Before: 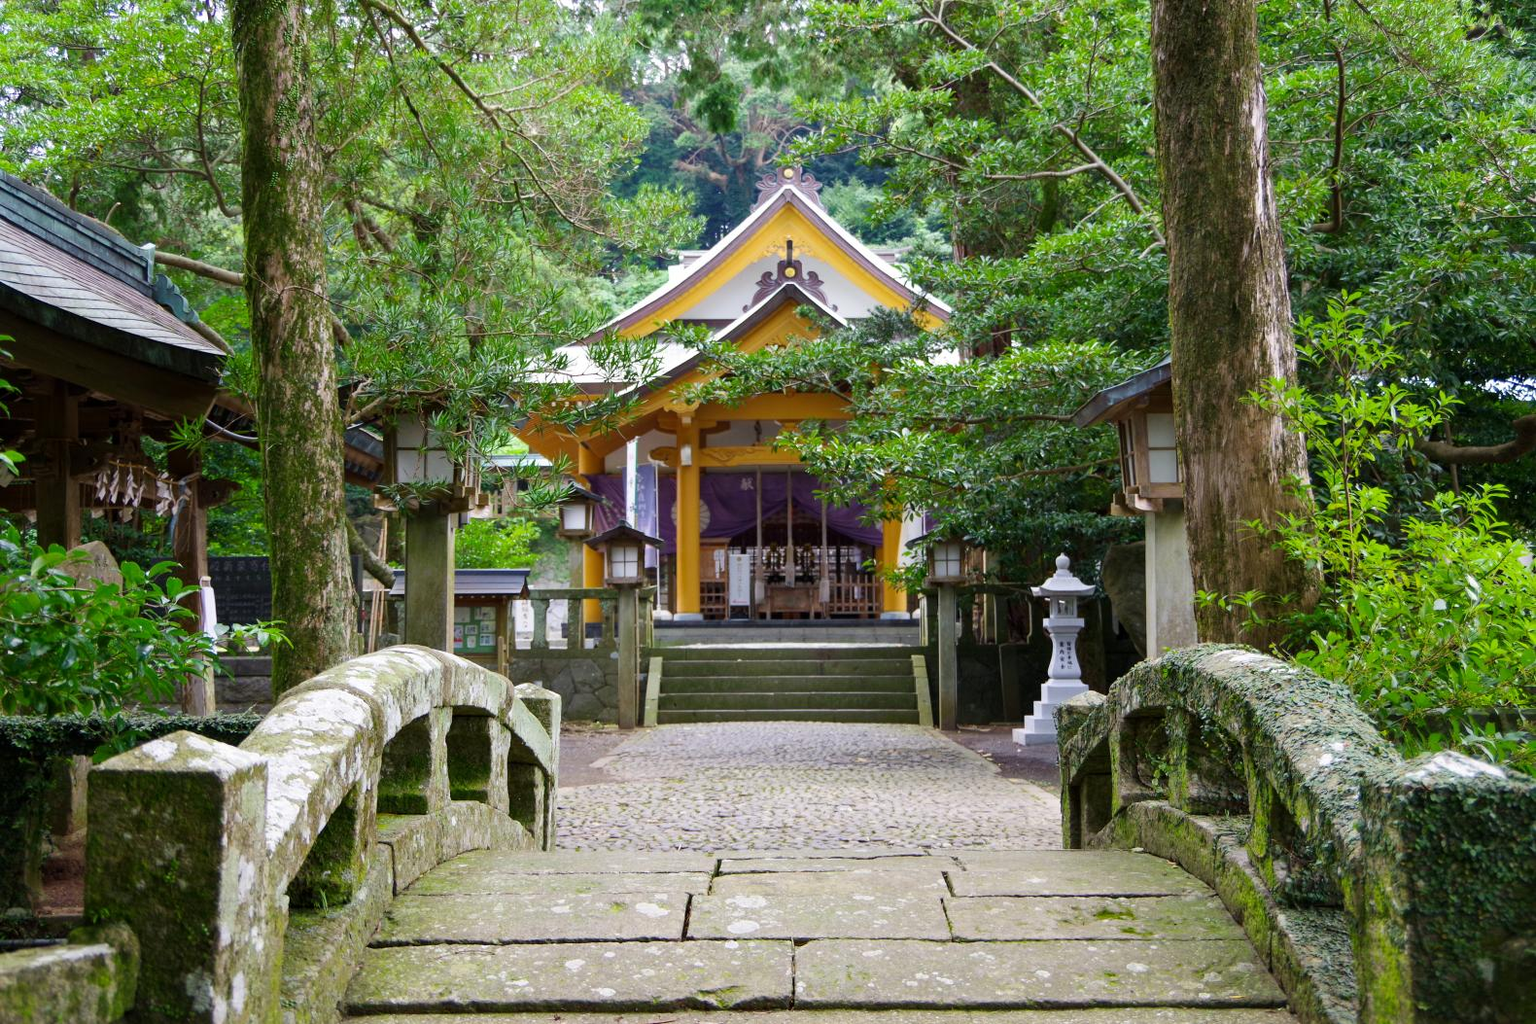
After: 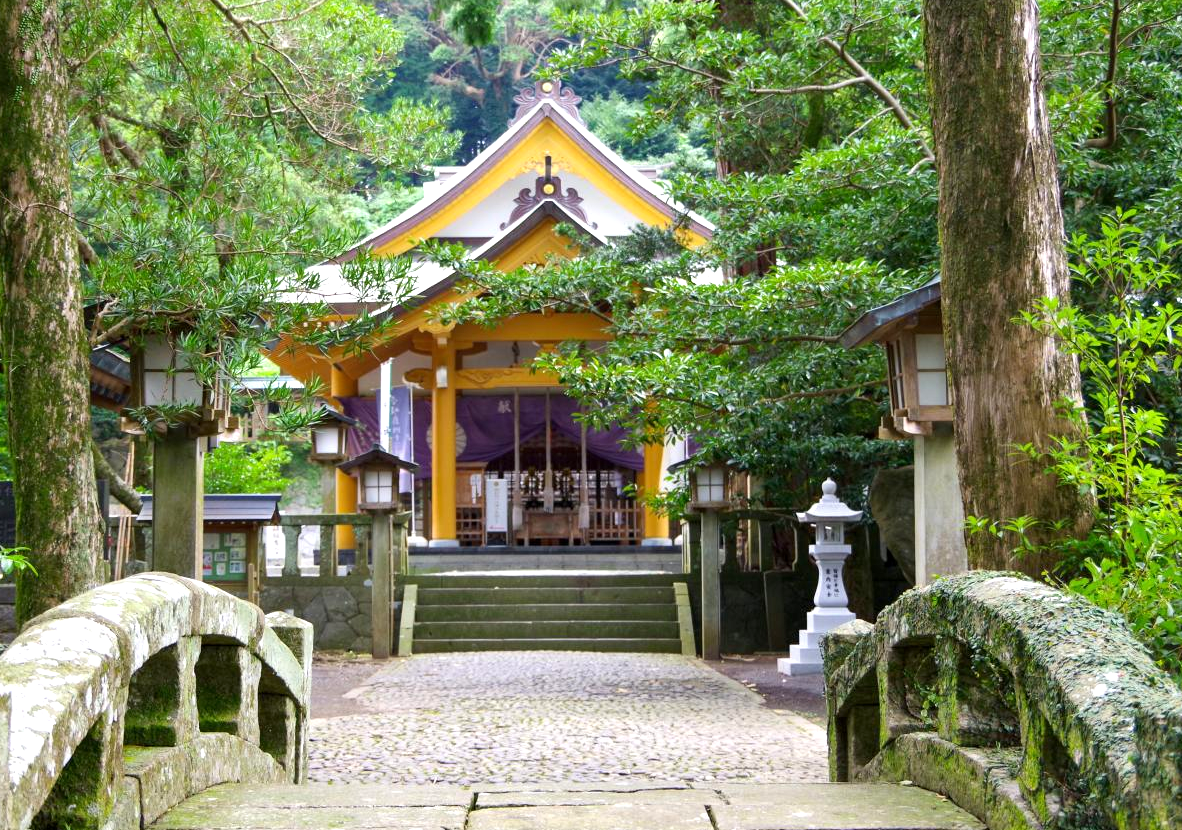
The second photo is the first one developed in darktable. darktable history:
exposure: black level correction 0.001, exposure 0.5 EV, compensate exposure bias true, compensate highlight preservation false
crop: left 16.768%, top 8.653%, right 8.362%, bottom 12.485%
